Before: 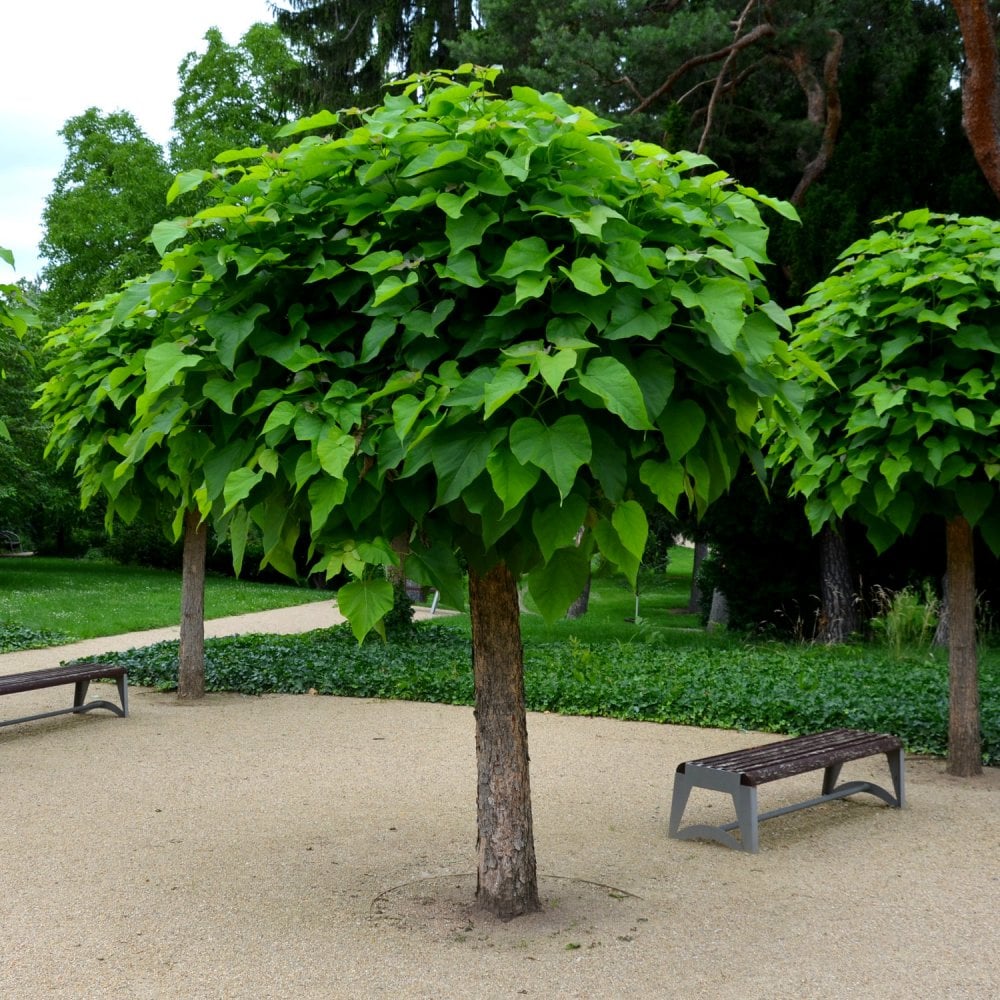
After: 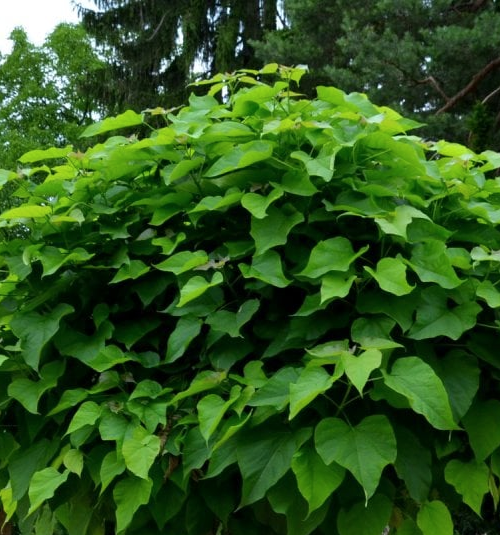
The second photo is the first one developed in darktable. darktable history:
color zones: curves: ch1 [(0, 0.469) (0.01, 0.469) (0.12, 0.446) (0.248, 0.469) (0.5, 0.5) (0.748, 0.5) (0.99, 0.469) (1, 0.469)]
crop: left 19.556%, right 30.401%, bottom 46.458%
